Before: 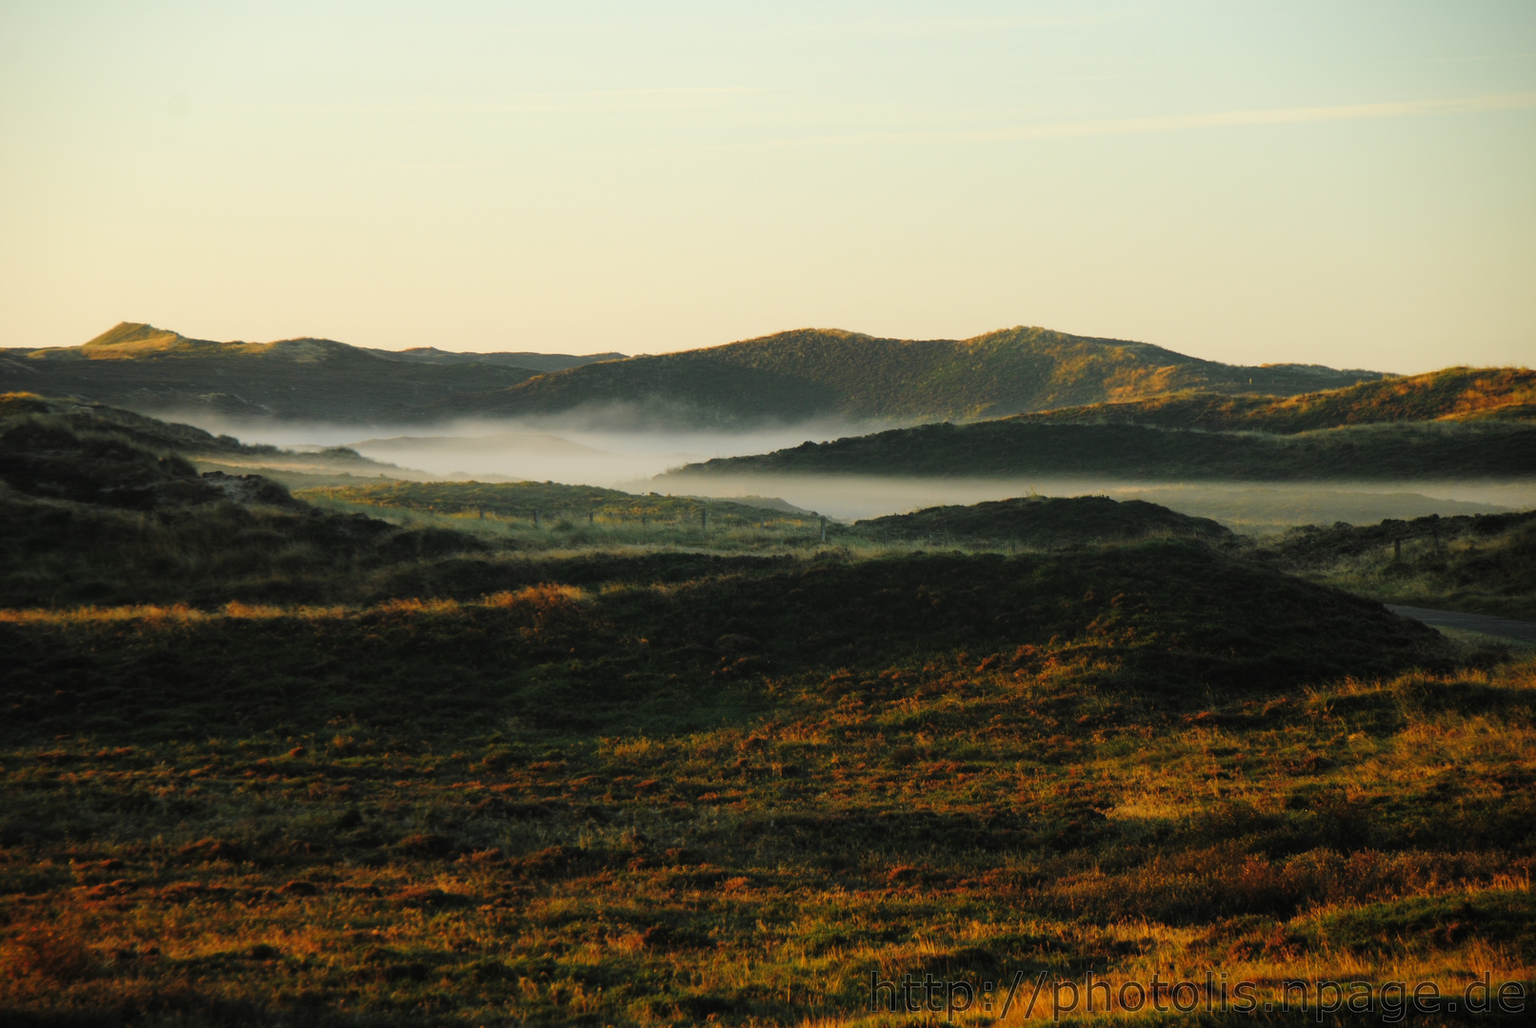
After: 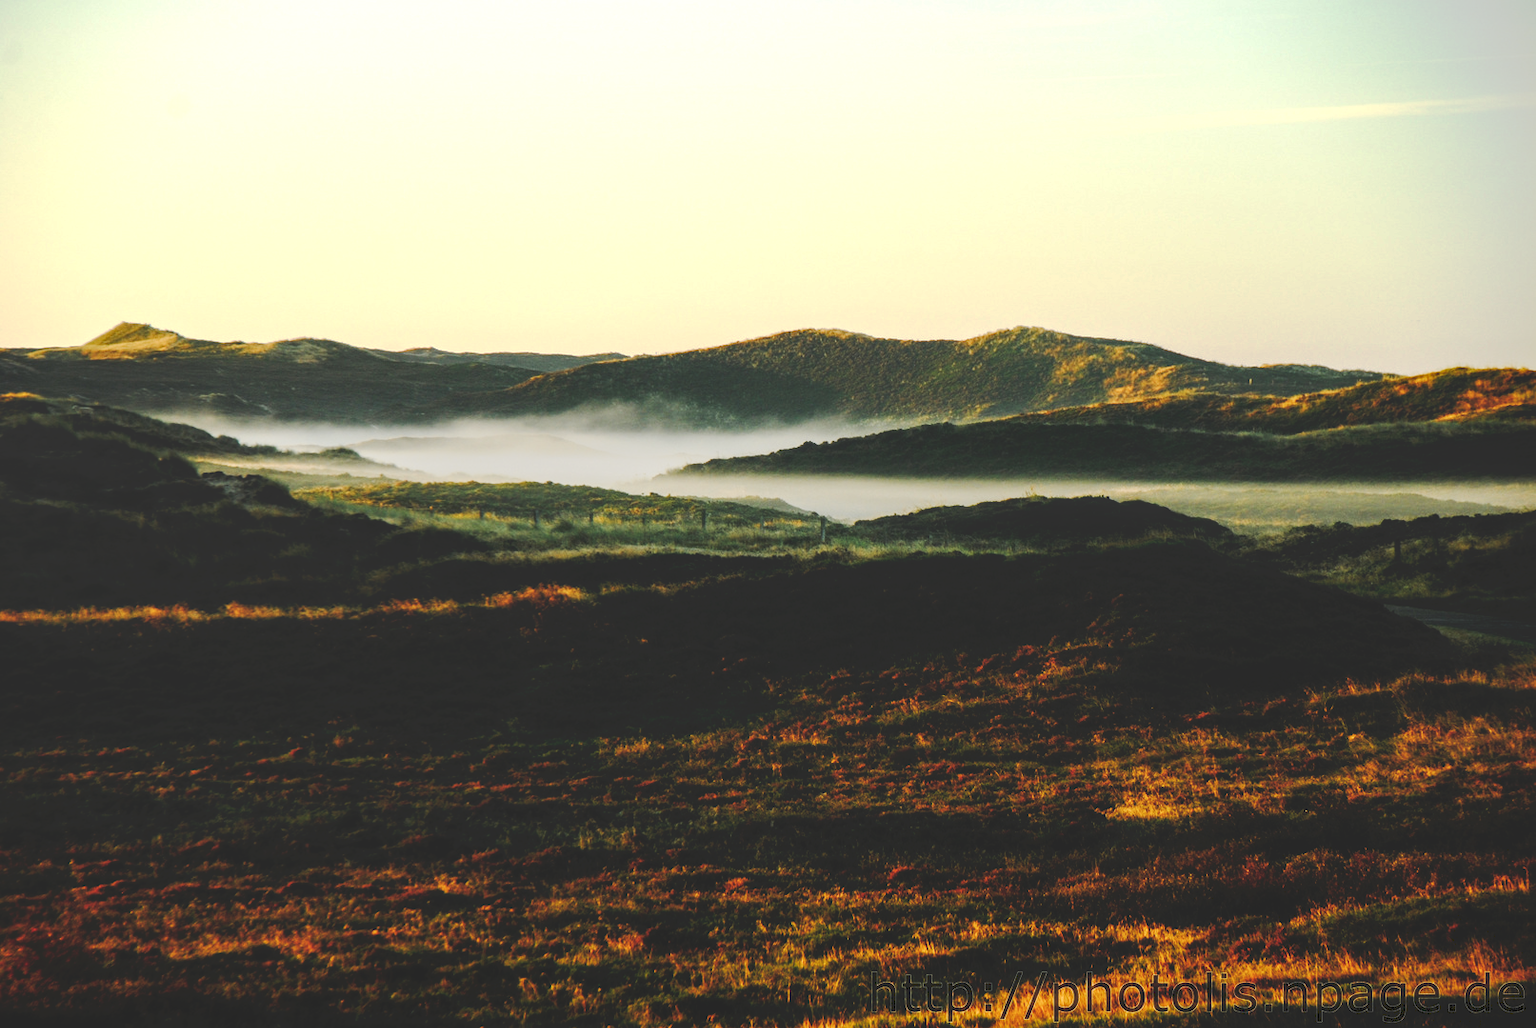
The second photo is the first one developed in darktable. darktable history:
local contrast: on, module defaults
color balance rgb: shadows lift › luminance -20%, power › hue 72.24°, highlights gain › luminance 15%, global offset › hue 171.6°, perceptual saturation grading › highlights -30%, perceptual saturation grading › shadows 20%, global vibrance 30%, contrast 10%
tone curve: curves: ch0 [(0, 0) (0.003, 0.145) (0.011, 0.148) (0.025, 0.15) (0.044, 0.159) (0.069, 0.16) (0.1, 0.164) (0.136, 0.182) (0.177, 0.213) (0.224, 0.247) (0.277, 0.298) (0.335, 0.37) (0.399, 0.456) (0.468, 0.552) (0.543, 0.641) (0.623, 0.713) (0.709, 0.768) (0.801, 0.825) (0.898, 0.868) (1, 1)], preserve colors none
